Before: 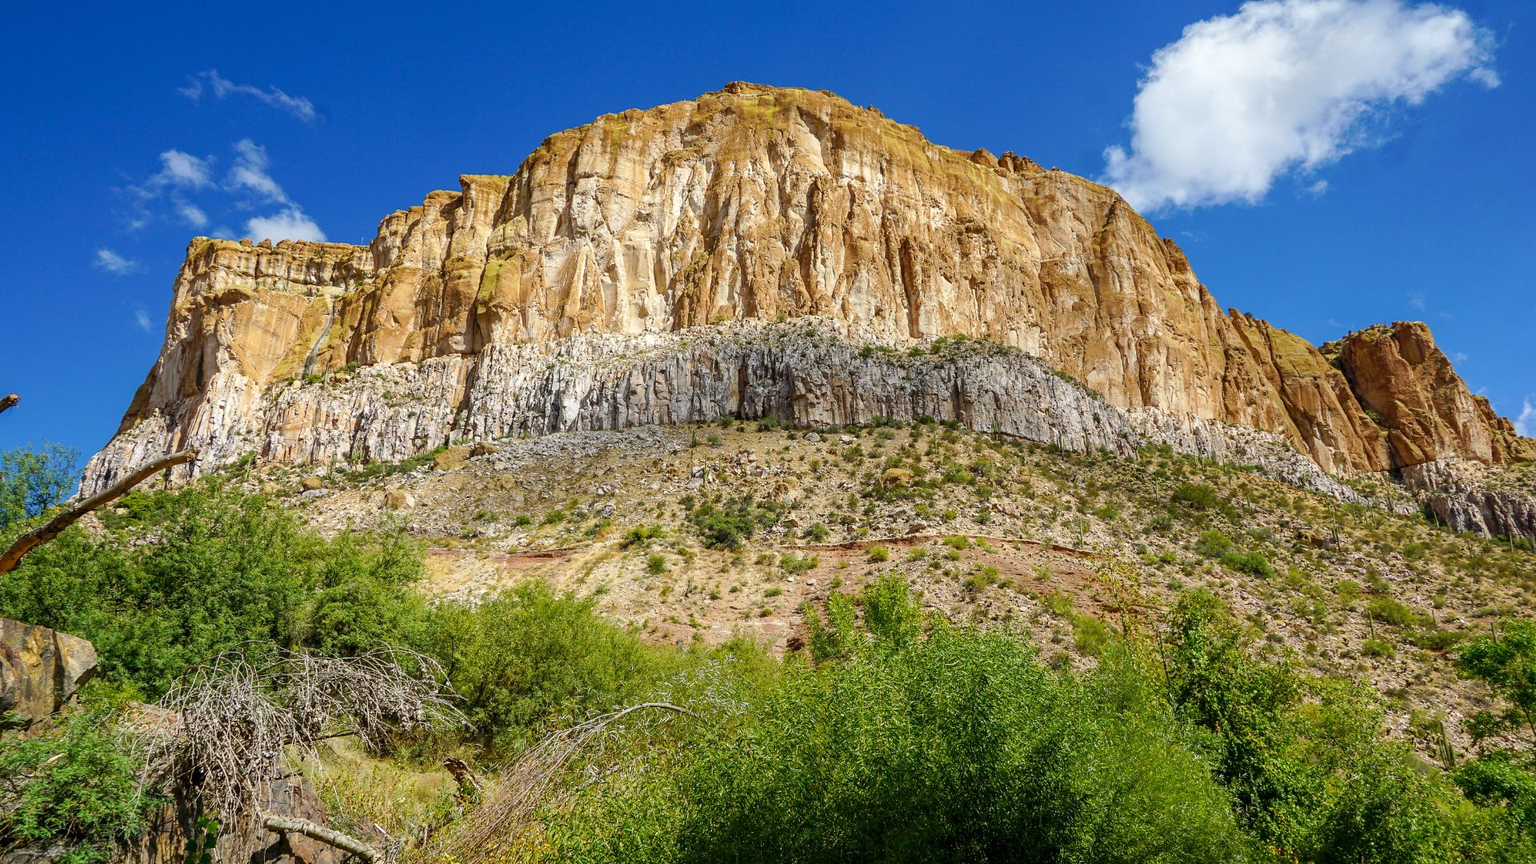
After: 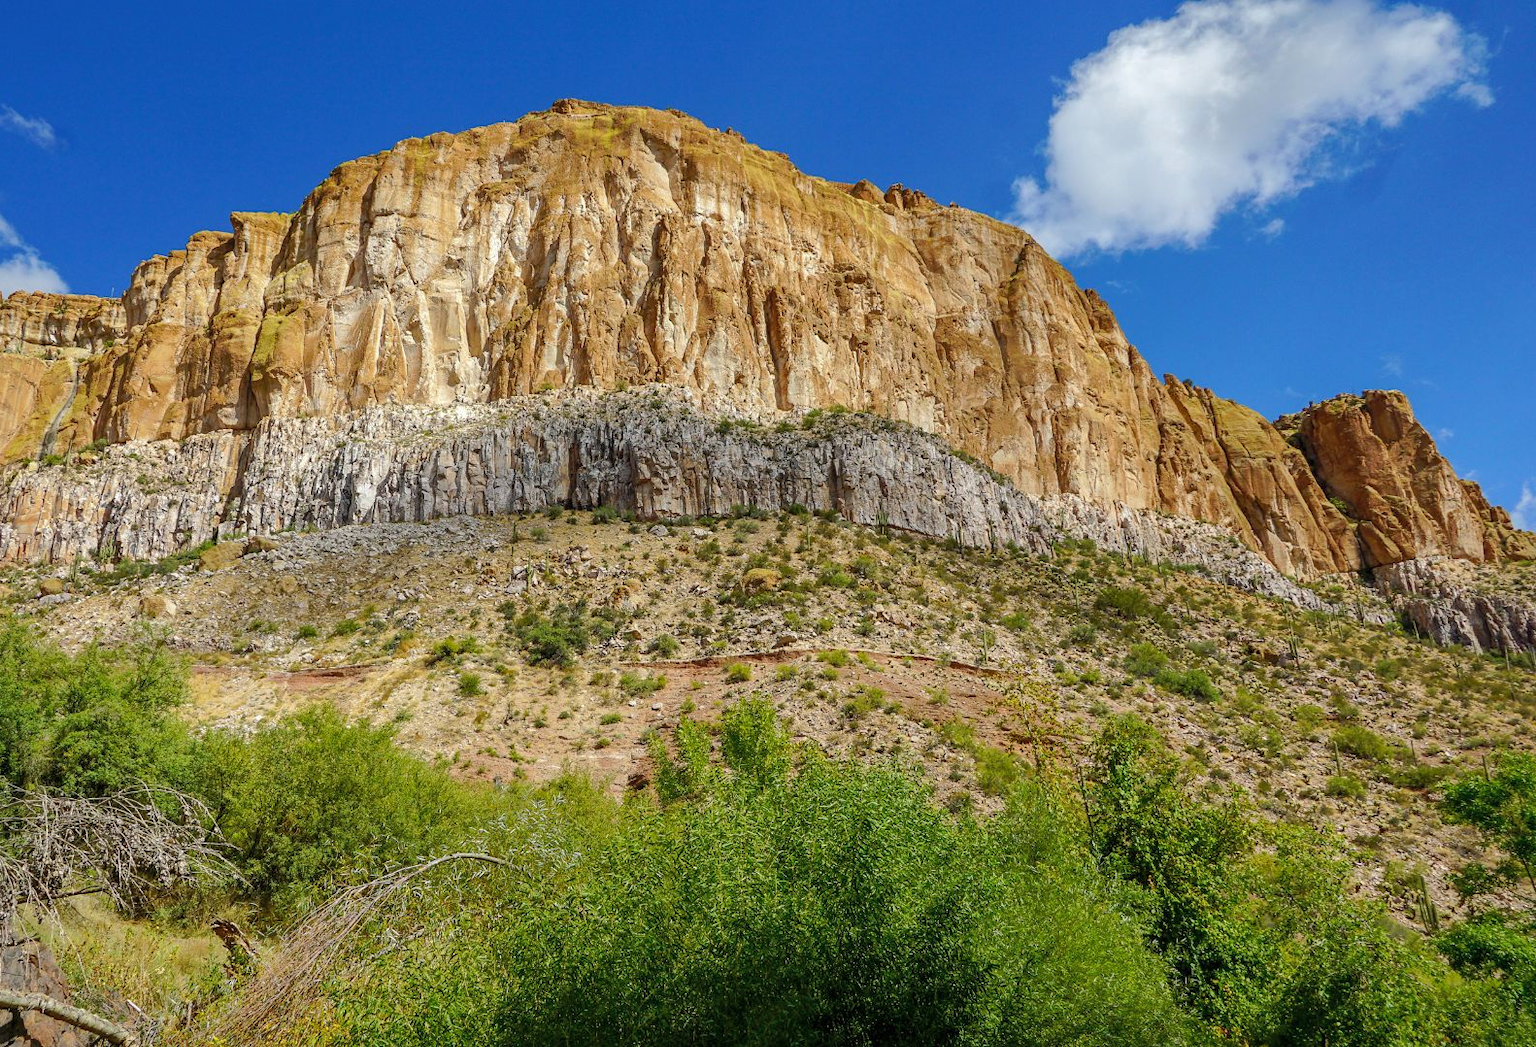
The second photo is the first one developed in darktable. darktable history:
shadows and highlights: shadows 40, highlights -60
crop: left 17.582%, bottom 0.031%
